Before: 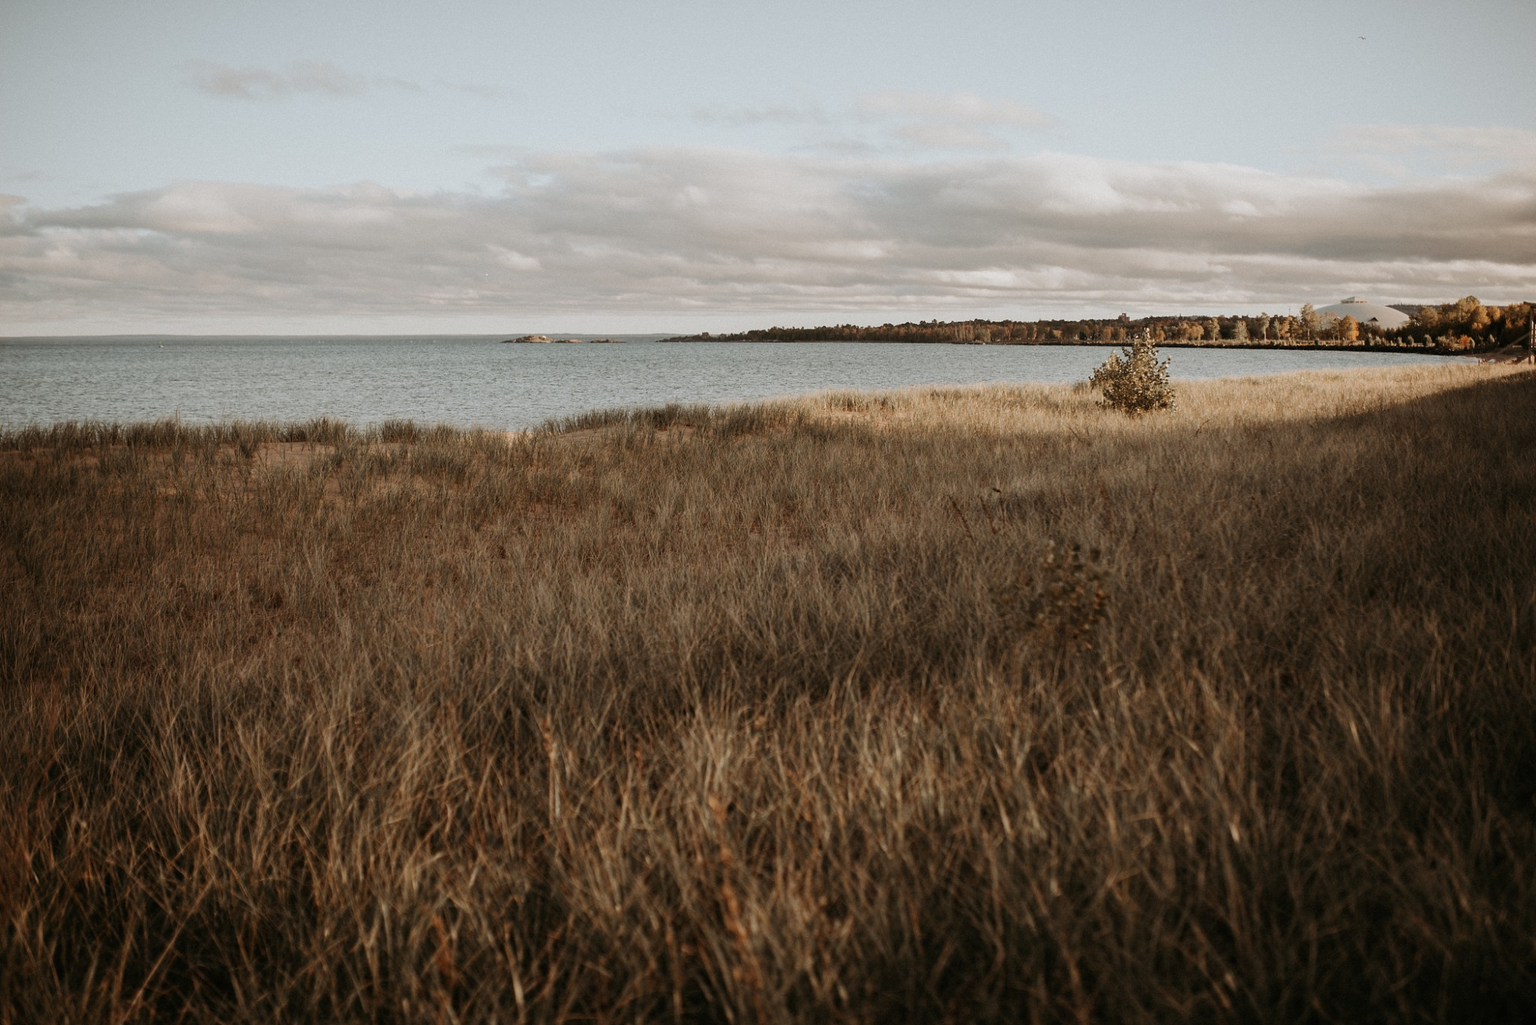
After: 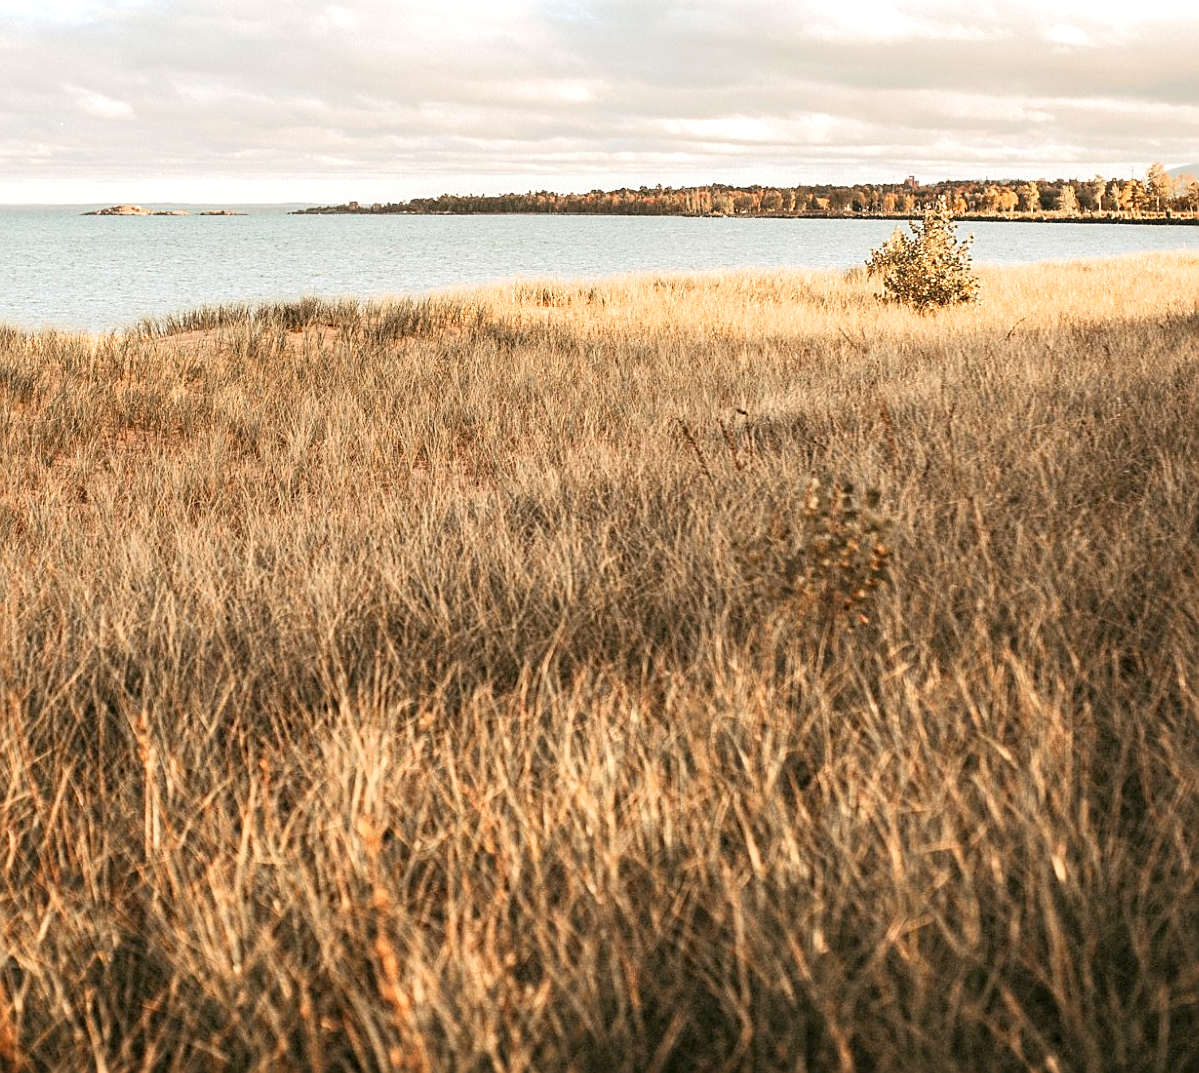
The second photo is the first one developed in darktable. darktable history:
sharpen: on, module defaults
tone equalizer: -8 EV 1.97 EV, -7 EV 1.97 EV, -6 EV 2 EV, -5 EV 1.96 EV, -4 EV 1.97 EV, -3 EV 1.49 EV, -2 EV 0.986 EV, -1 EV 0.525 EV, edges refinement/feathering 500, mask exposure compensation -1.57 EV, preserve details no
crop and rotate: left 28.67%, top 17.722%, right 12.741%, bottom 3.773%
color balance rgb: perceptual saturation grading › global saturation 9.653%
local contrast: on, module defaults
